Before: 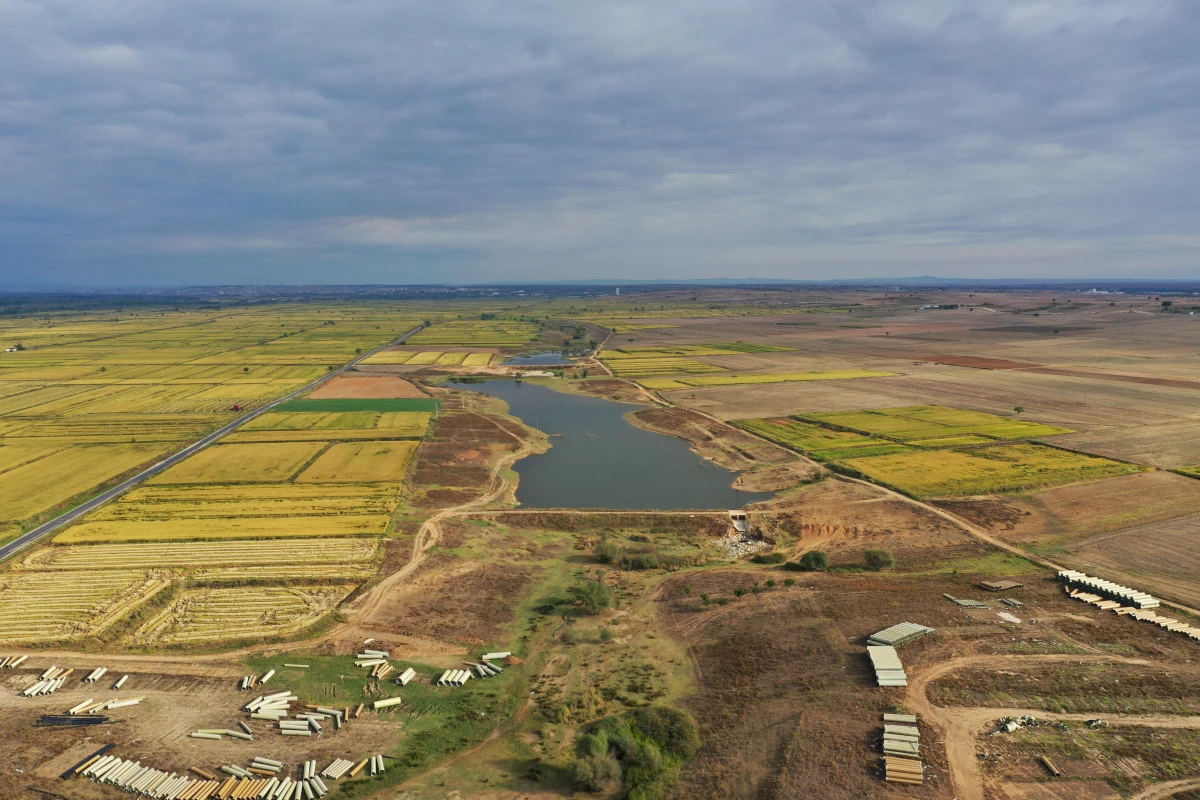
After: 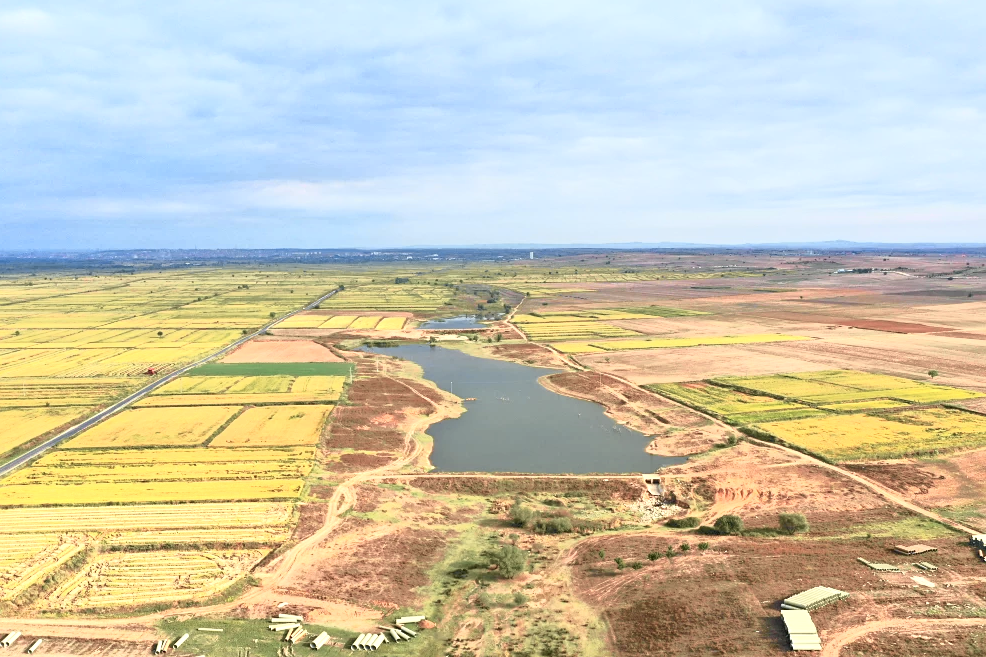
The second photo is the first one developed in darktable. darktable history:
crop and rotate: left 7.196%, top 4.574%, right 10.605%, bottom 13.178%
sharpen: amount 0.2
tone curve: curves: ch0 [(0, 0) (0.105, 0.068) (0.181, 0.185) (0.28, 0.291) (0.384, 0.404) (0.485, 0.531) (0.638, 0.681) (0.795, 0.879) (1, 0.977)]; ch1 [(0, 0) (0.161, 0.092) (0.35, 0.33) (0.379, 0.401) (0.456, 0.469) (0.504, 0.5) (0.512, 0.514) (0.58, 0.597) (0.635, 0.646) (1, 1)]; ch2 [(0, 0) (0.371, 0.362) (0.437, 0.437) (0.5, 0.5) (0.53, 0.523) (0.56, 0.58) (0.622, 0.606) (1, 1)], color space Lab, independent channels, preserve colors none
exposure: black level correction 0, exposure 1.1 EV, compensate highlight preservation false
